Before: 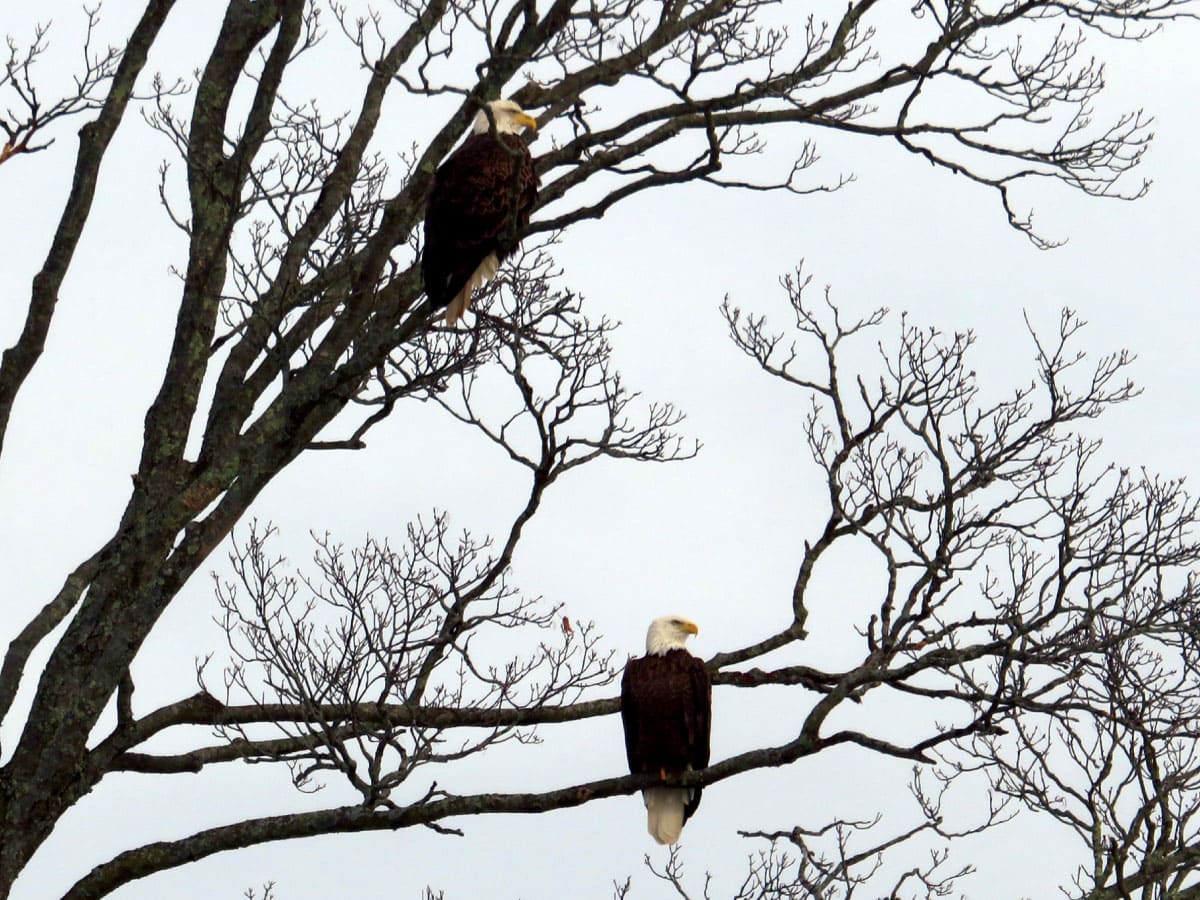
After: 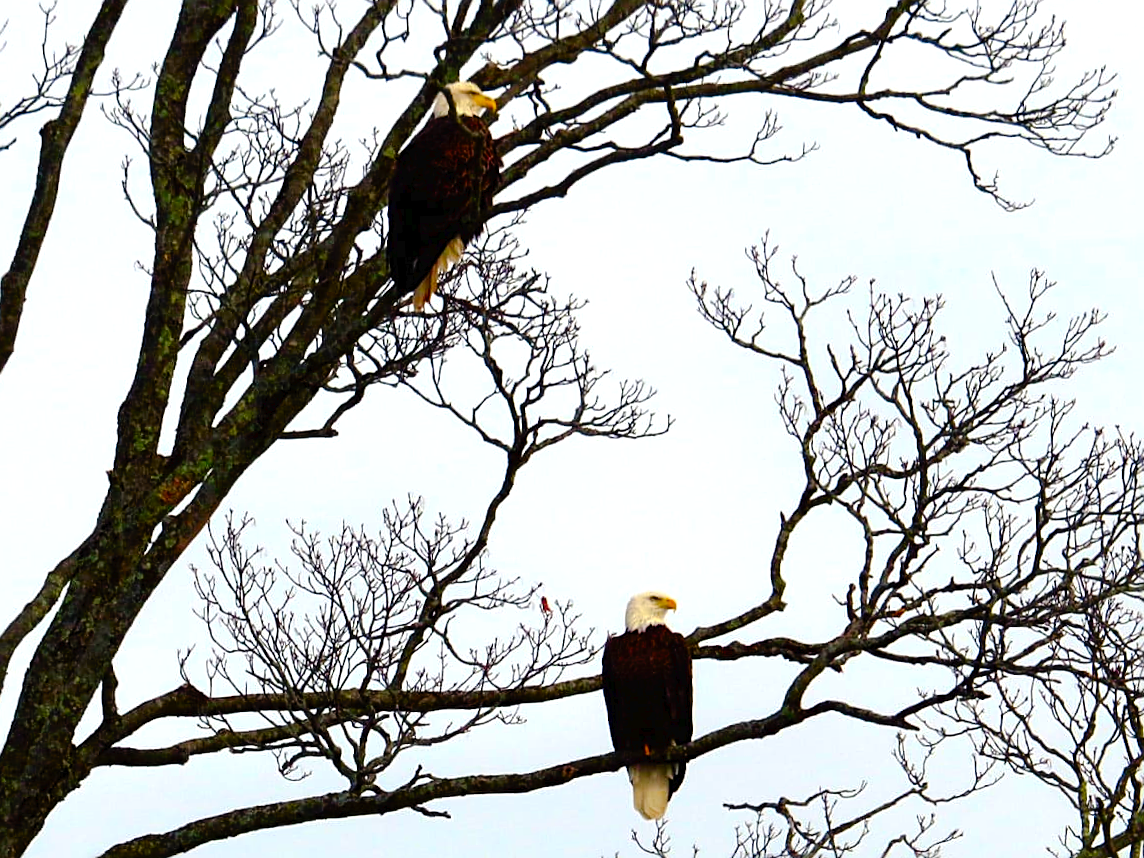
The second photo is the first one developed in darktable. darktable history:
exposure: exposure 0.2 EV, compensate highlight preservation false
sharpen: on, module defaults
rotate and perspective: rotation -2.12°, lens shift (vertical) 0.009, lens shift (horizontal) -0.008, automatic cropping original format, crop left 0.036, crop right 0.964, crop top 0.05, crop bottom 0.959
tone curve: curves: ch0 [(0, 0) (0.003, 0.016) (0.011, 0.015) (0.025, 0.017) (0.044, 0.026) (0.069, 0.034) (0.1, 0.043) (0.136, 0.068) (0.177, 0.119) (0.224, 0.175) (0.277, 0.251) (0.335, 0.328) (0.399, 0.415) (0.468, 0.499) (0.543, 0.58) (0.623, 0.659) (0.709, 0.731) (0.801, 0.807) (0.898, 0.895) (1, 1)], preserve colors none
color contrast: green-magenta contrast 1.55, blue-yellow contrast 1.83
